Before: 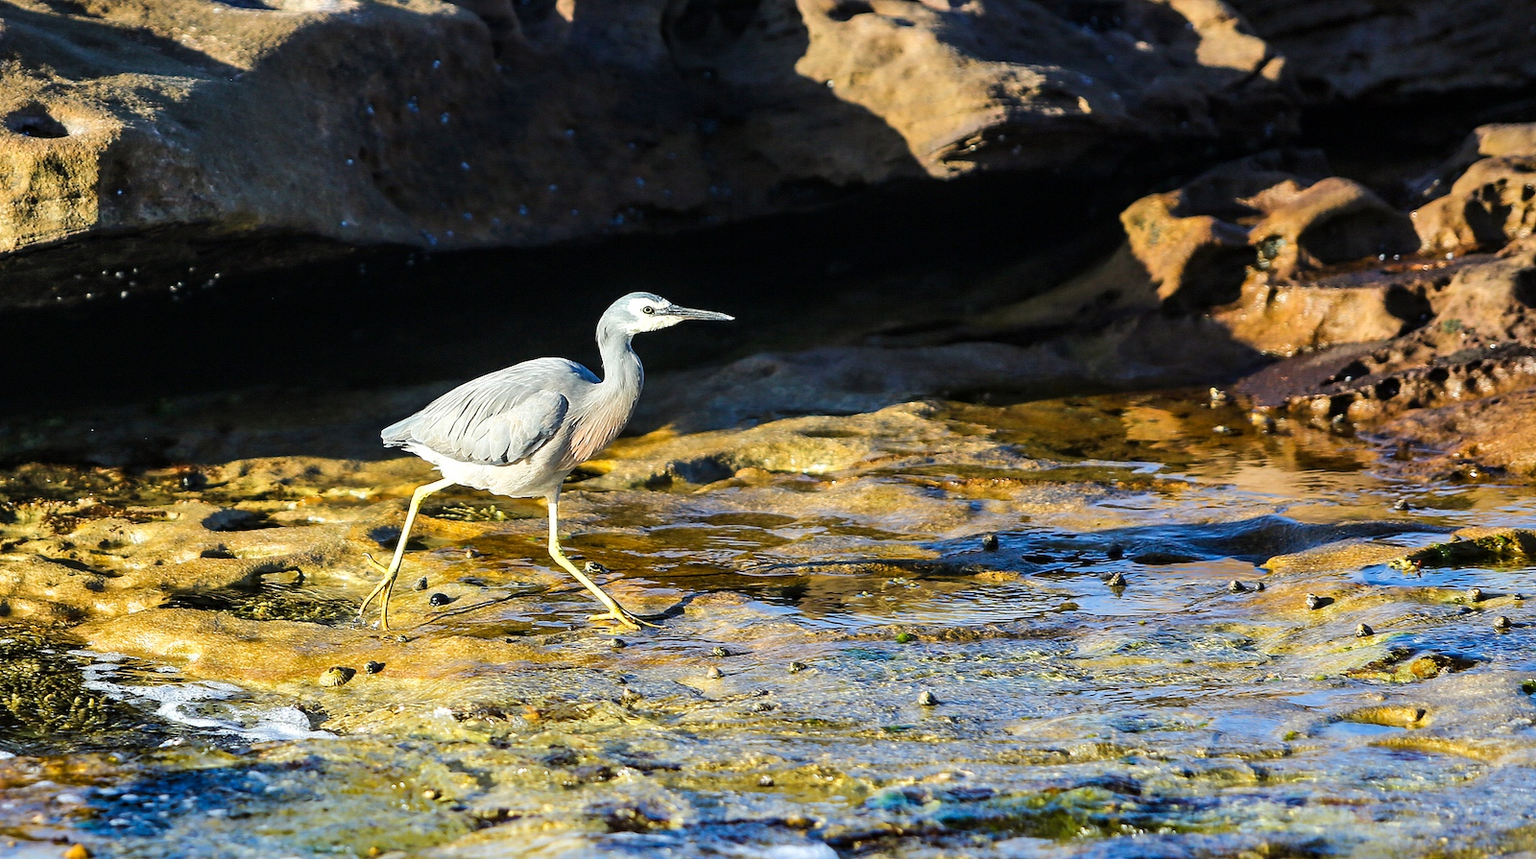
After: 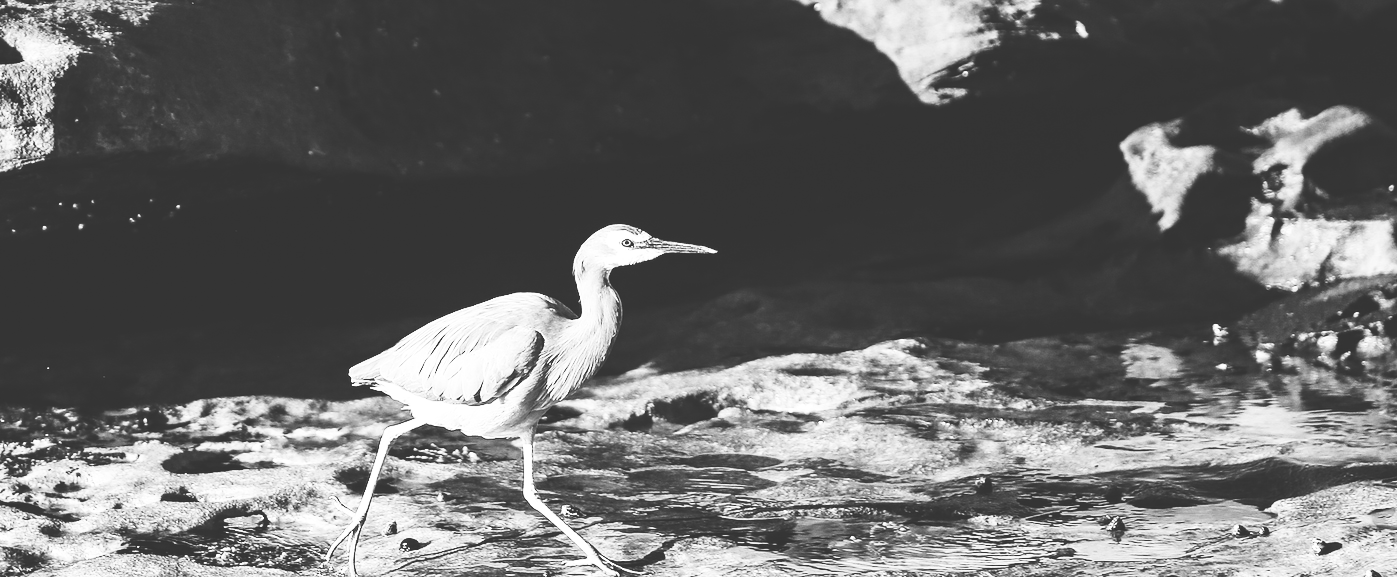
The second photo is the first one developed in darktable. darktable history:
crop: left 3.015%, top 8.969%, right 9.647%, bottom 26.457%
contrast brightness saturation: contrast 0.53, brightness 0.47, saturation -1
rgb curve: curves: ch0 [(0, 0.186) (0.314, 0.284) (0.775, 0.708) (1, 1)], compensate middle gray true, preserve colors none
